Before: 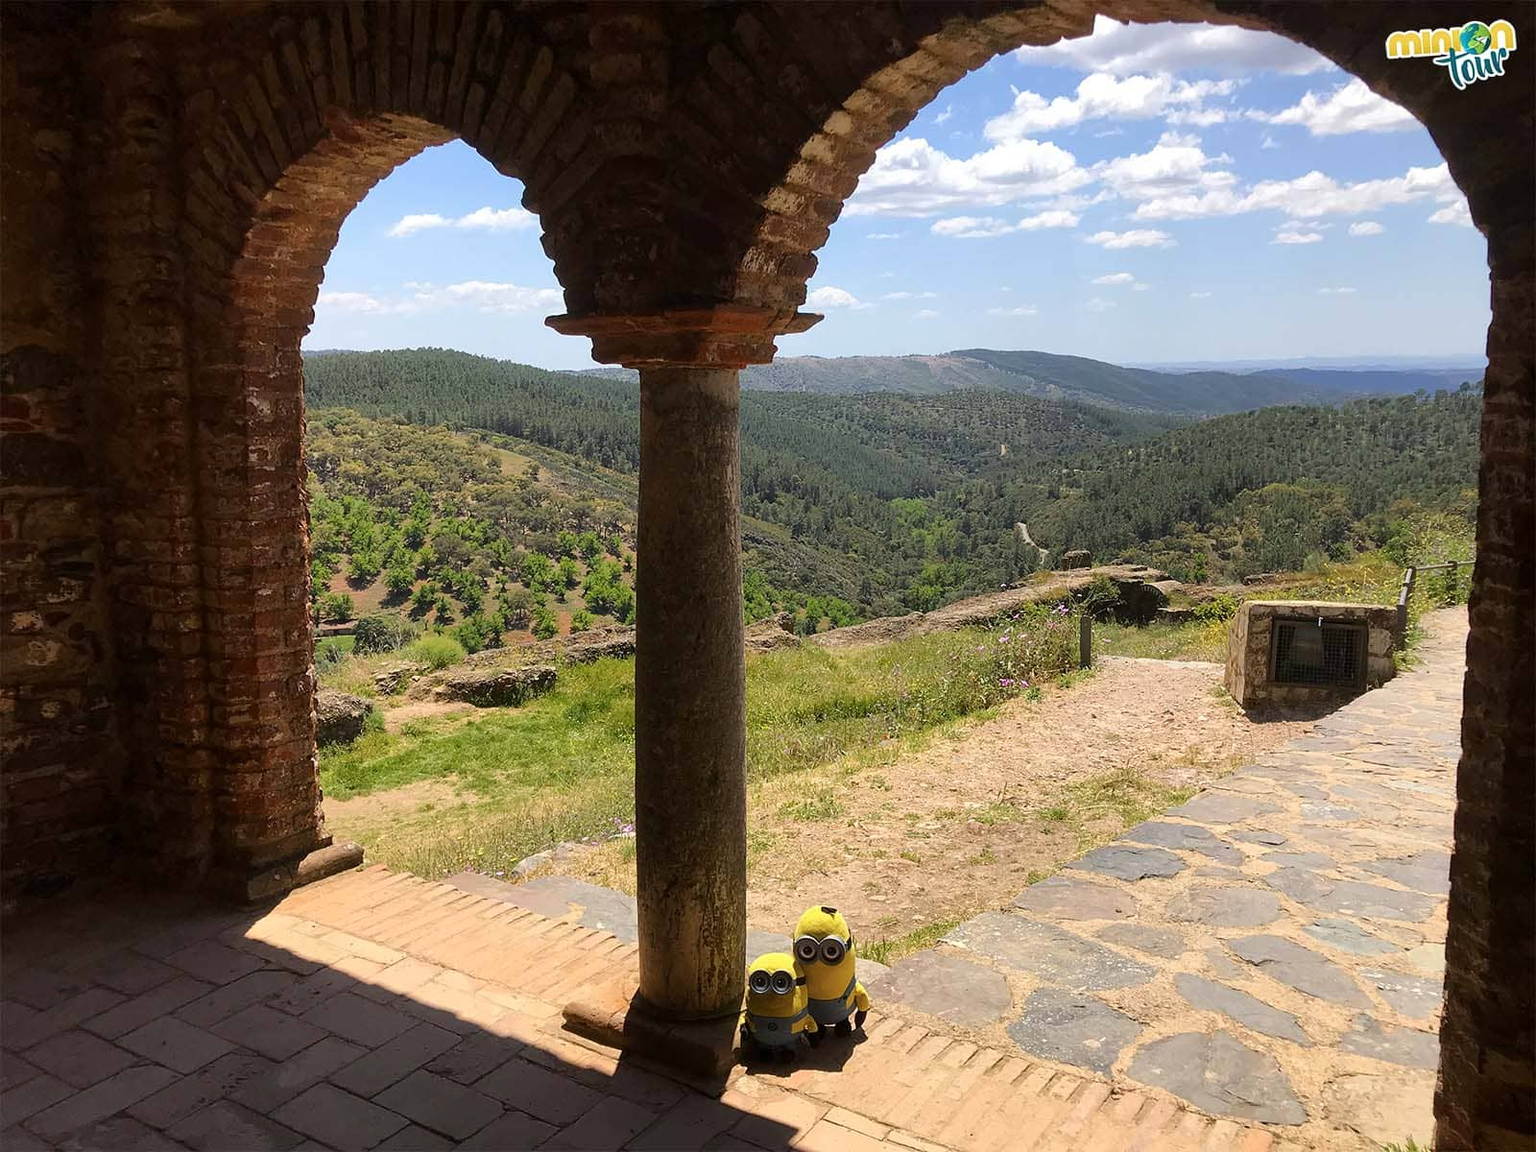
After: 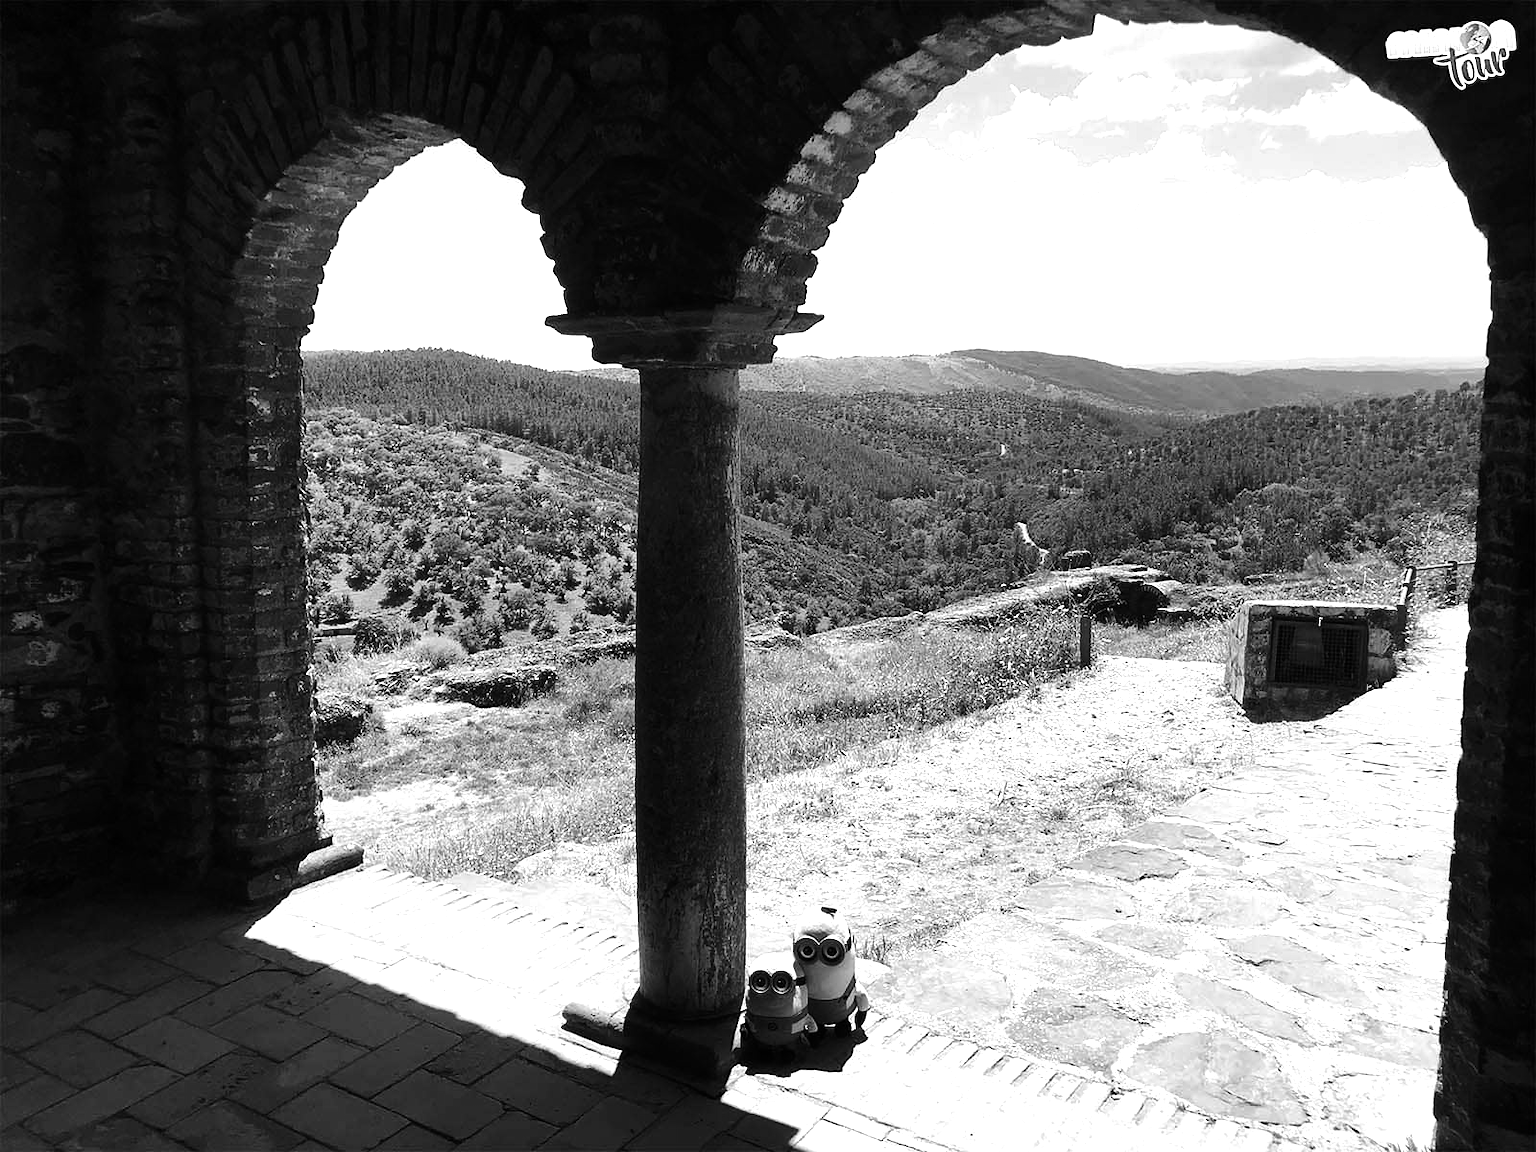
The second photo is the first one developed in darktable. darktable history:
tone equalizer: -8 EV -1.08 EV, -7 EV -1.01 EV, -6 EV -0.867 EV, -5 EV -0.578 EV, -3 EV 0.578 EV, -2 EV 0.867 EV, -1 EV 1.01 EV, +0 EV 1.08 EV, edges refinement/feathering 500, mask exposure compensation -1.57 EV, preserve details no
monochrome: on, module defaults
